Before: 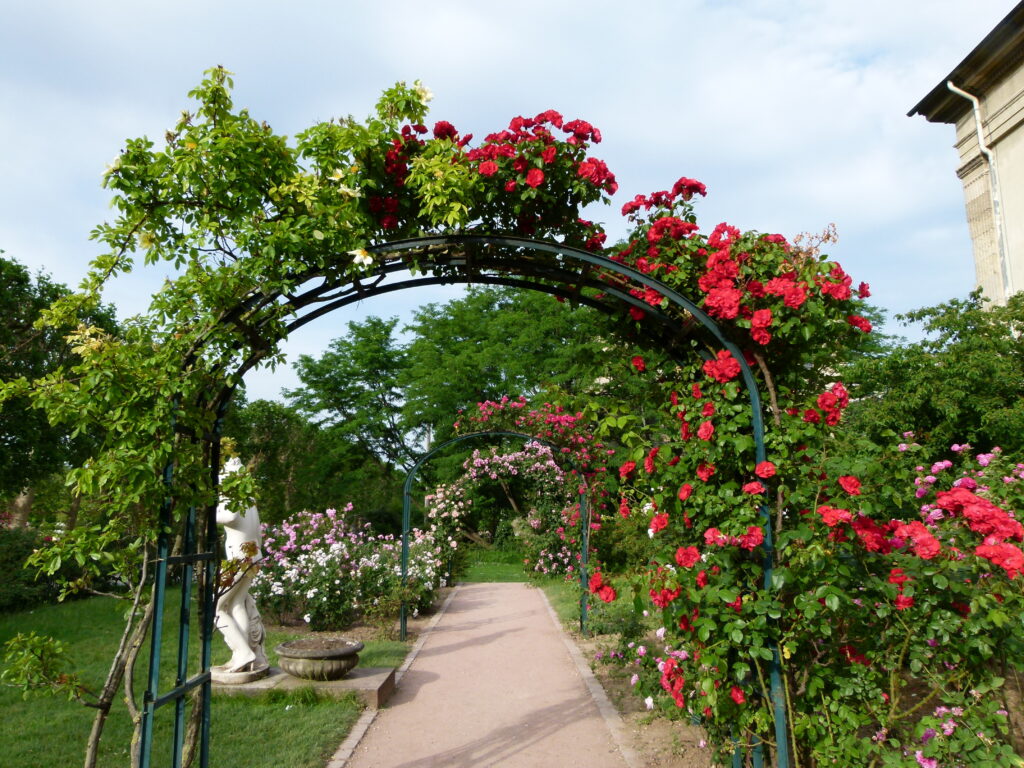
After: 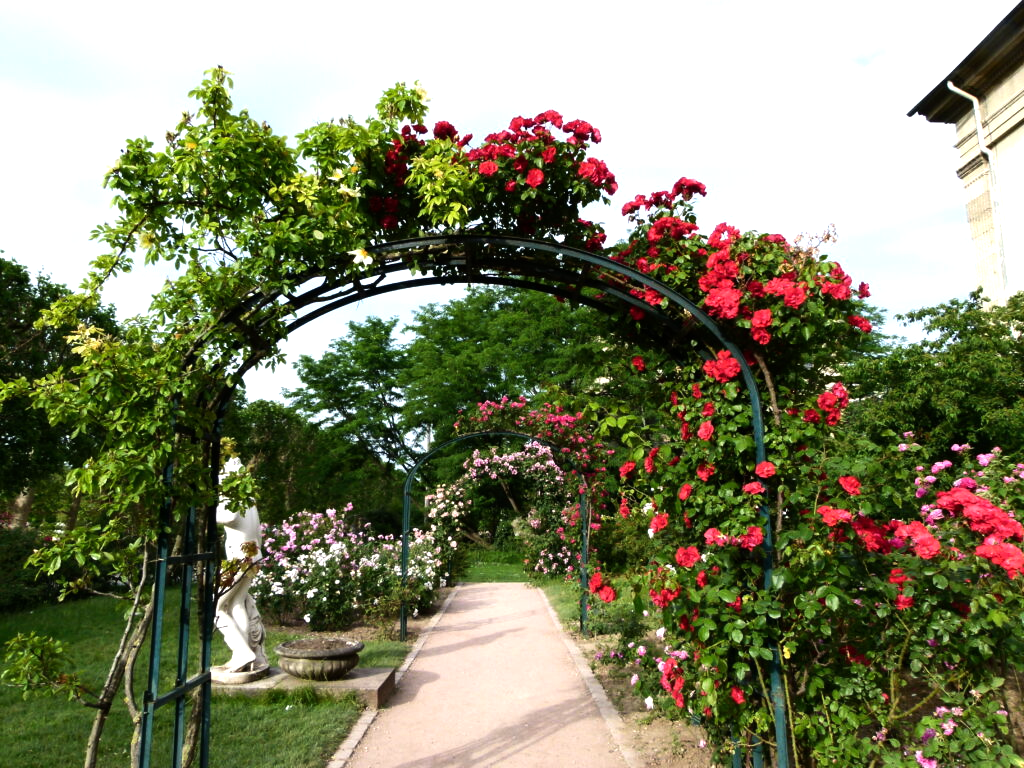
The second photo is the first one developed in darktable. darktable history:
tone equalizer: -8 EV -0.765 EV, -7 EV -0.687 EV, -6 EV -0.633 EV, -5 EV -0.404 EV, -3 EV 0.369 EV, -2 EV 0.6 EV, -1 EV 0.699 EV, +0 EV 0.744 EV, edges refinement/feathering 500, mask exposure compensation -1.57 EV, preserve details no
